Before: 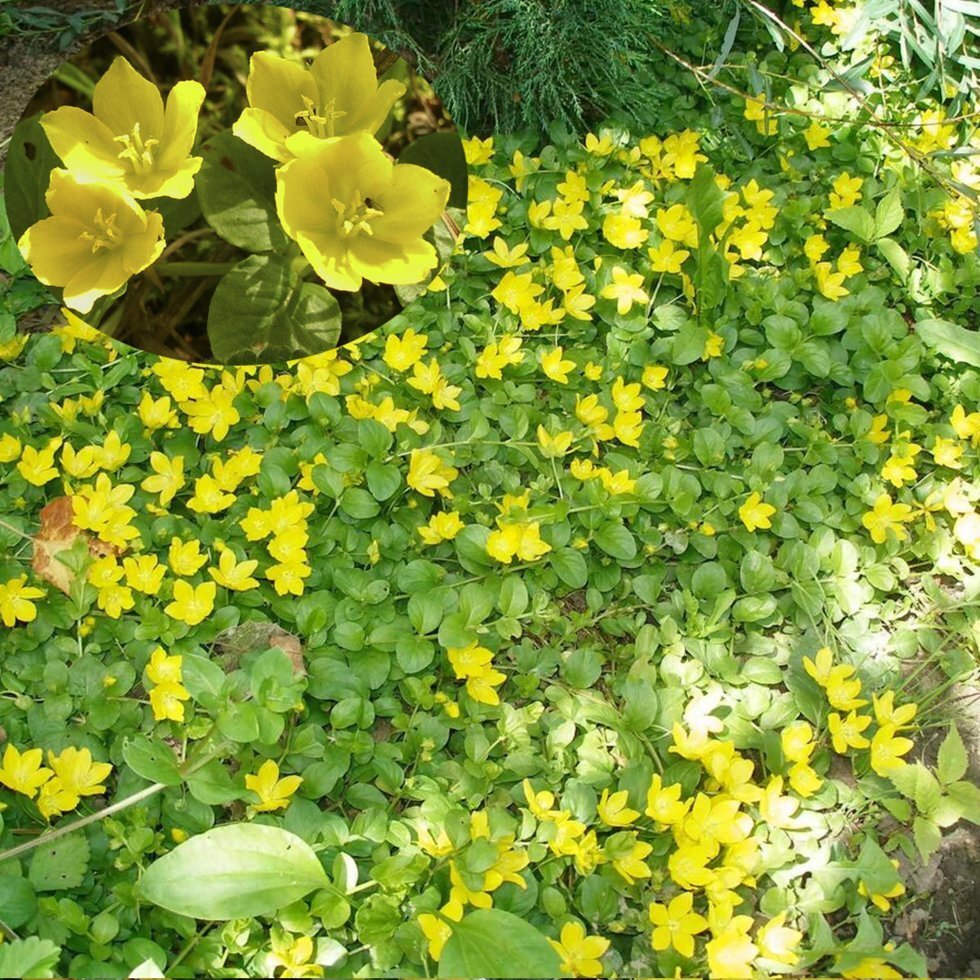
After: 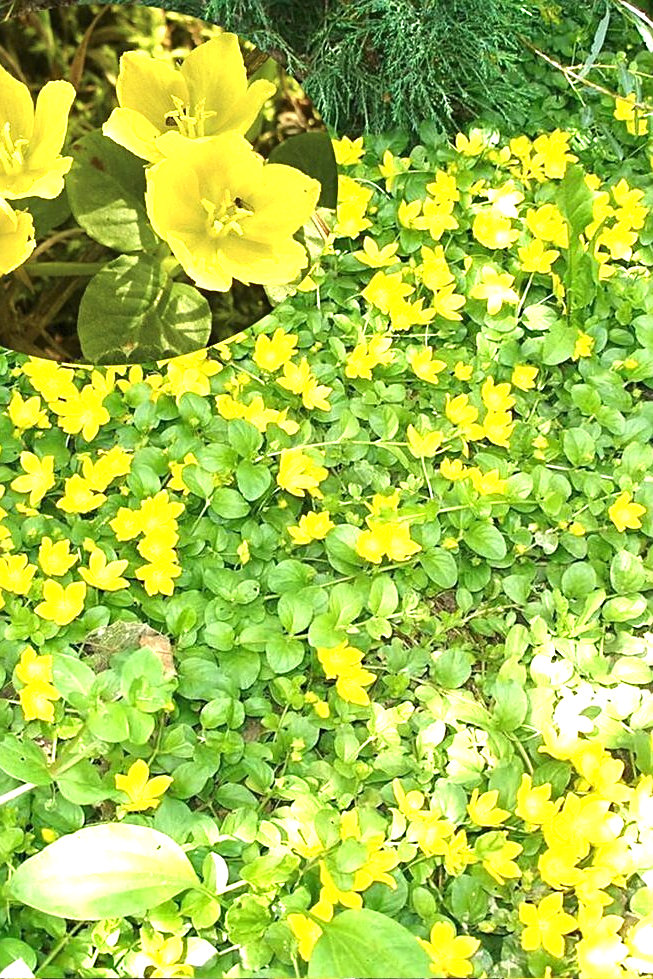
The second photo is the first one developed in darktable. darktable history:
levels: levels [0, 0.51, 1]
exposure: black level correction 0, exposure 1.1 EV, compensate exposure bias true, compensate highlight preservation false
crop and rotate: left 13.342%, right 19.991%
sharpen: on, module defaults
